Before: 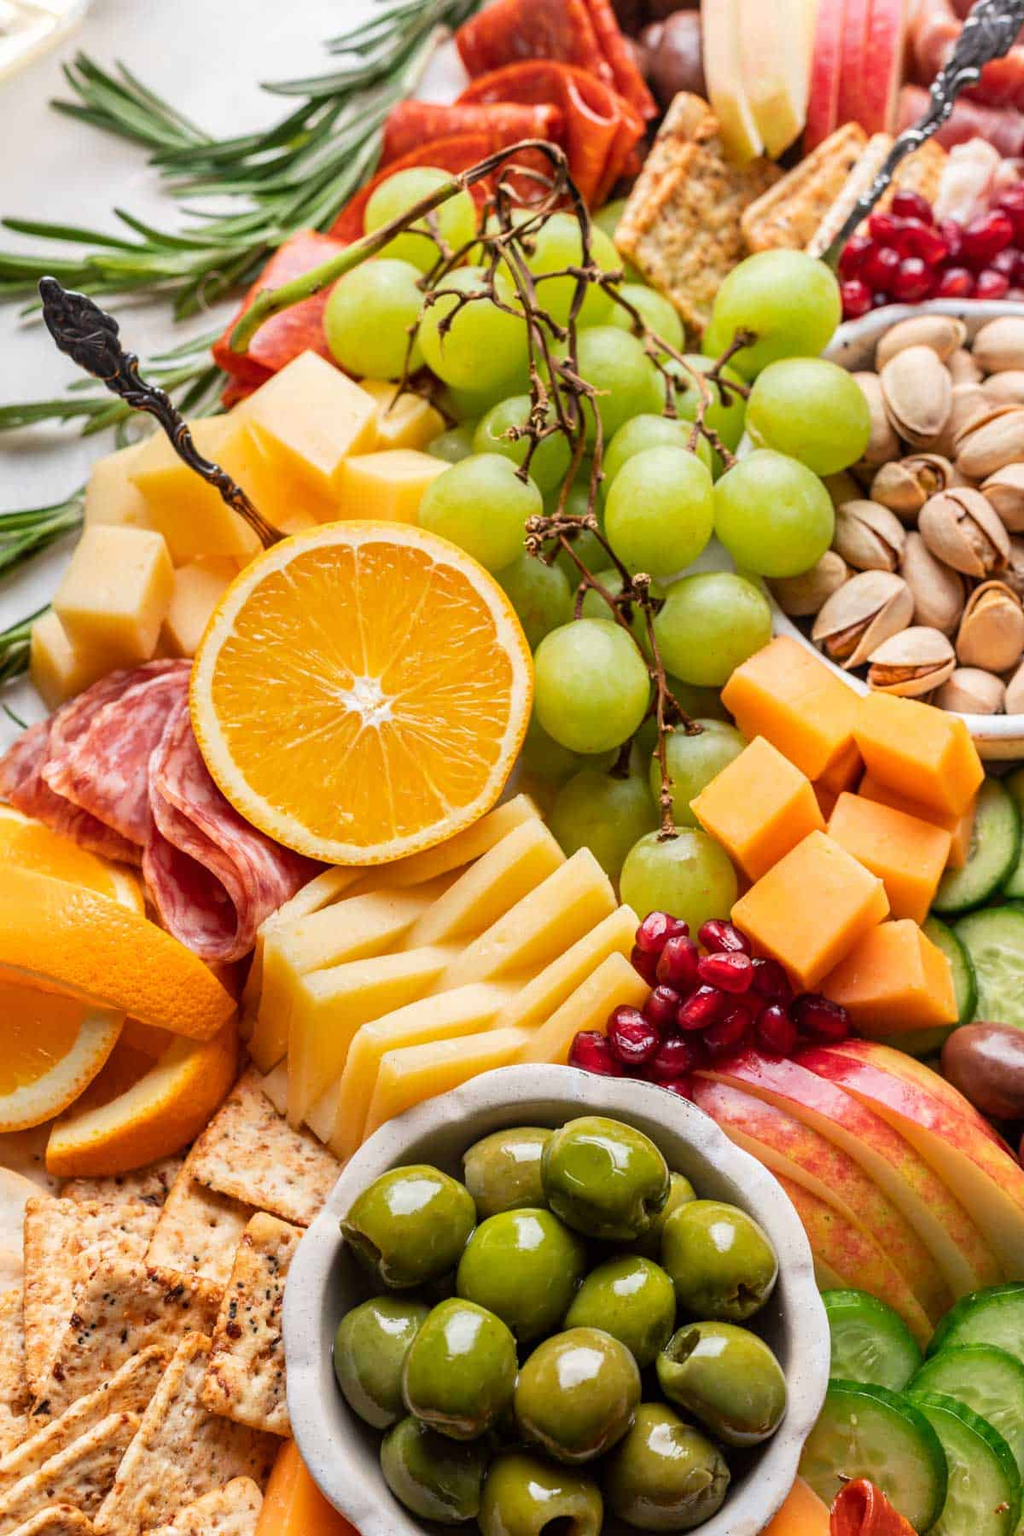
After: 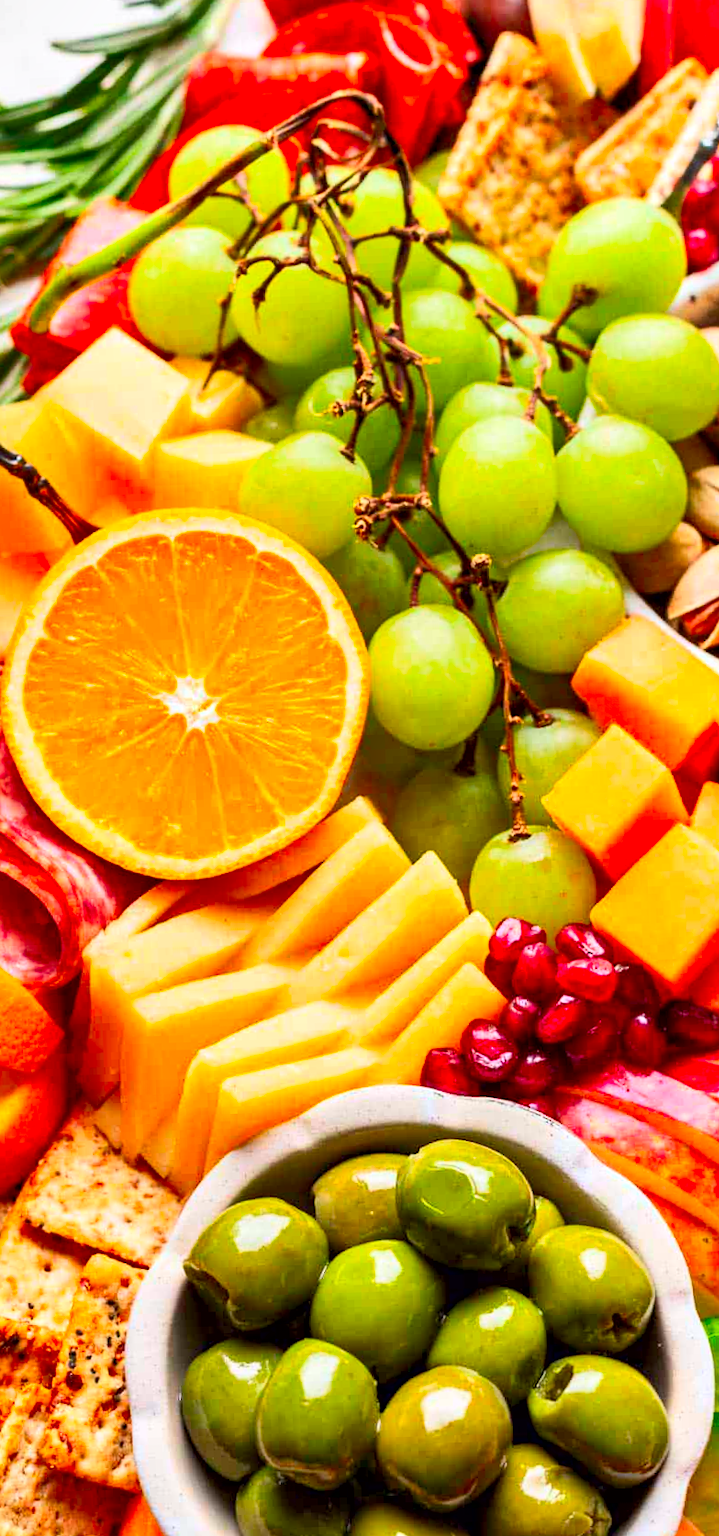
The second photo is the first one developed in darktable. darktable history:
contrast equalizer: octaves 7, y [[0.6 ×6], [0.55 ×6], [0 ×6], [0 ×6], [0 ×6]], mix 0.29
rotate and perspective: rotation -2.12°, lens shift (vertical) 0.009, lens shift (horizontal) -0.008, automatic cropping original format, crop left 0.036, crop right 0.964, crop top 0.05, crop bottom 0.959
contrast brightness saturation: contrast 0.2, brightness 0.2, saturation 0.8
crop and rotate: left 17.732%, right 15.423%
shadows and highlights: shadows 60, soften with gaussian
